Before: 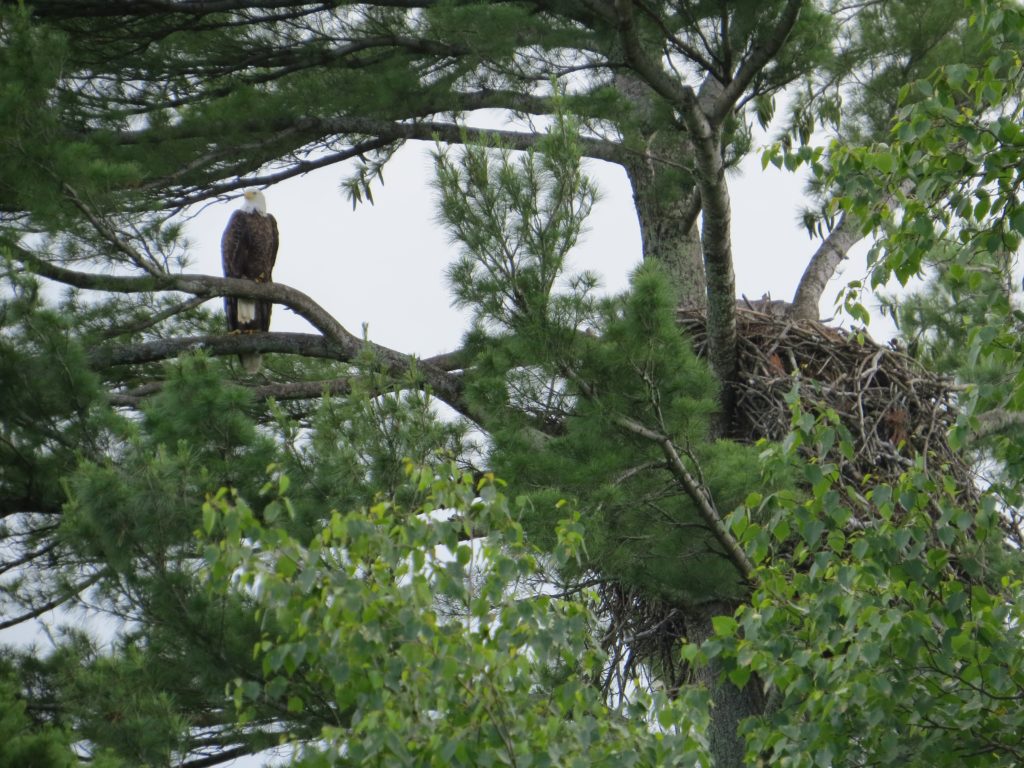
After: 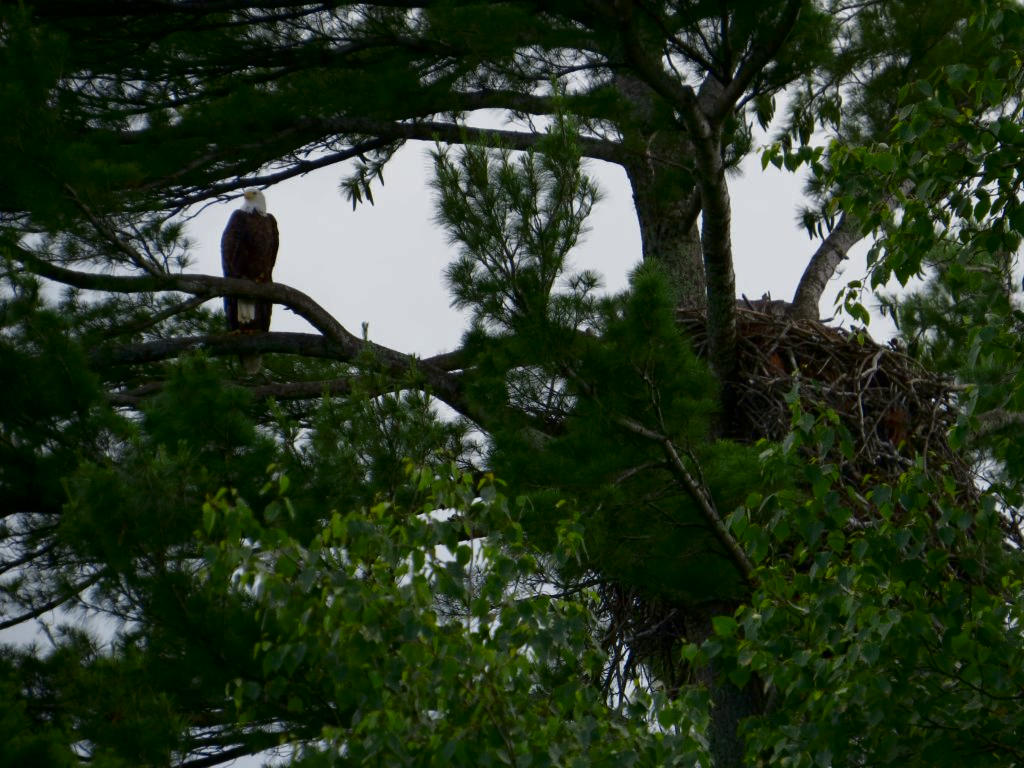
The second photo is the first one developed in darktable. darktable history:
contrast brightness saturation: brightness -0.535
